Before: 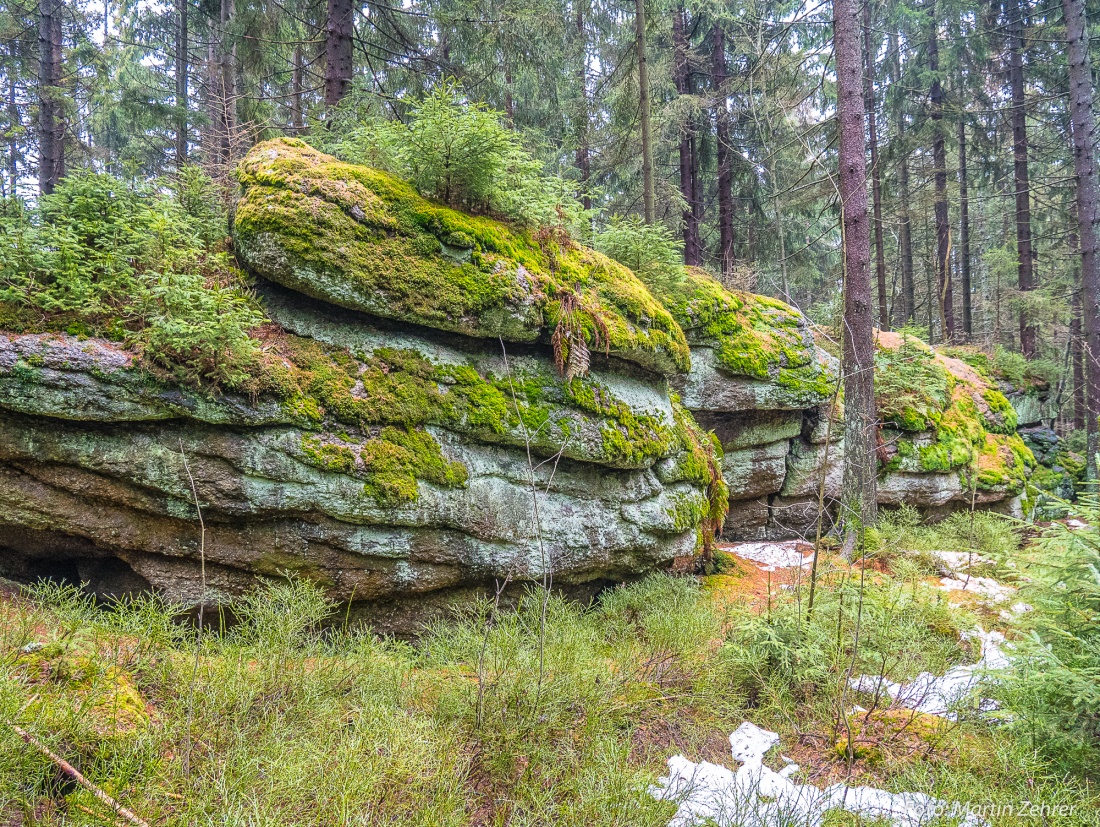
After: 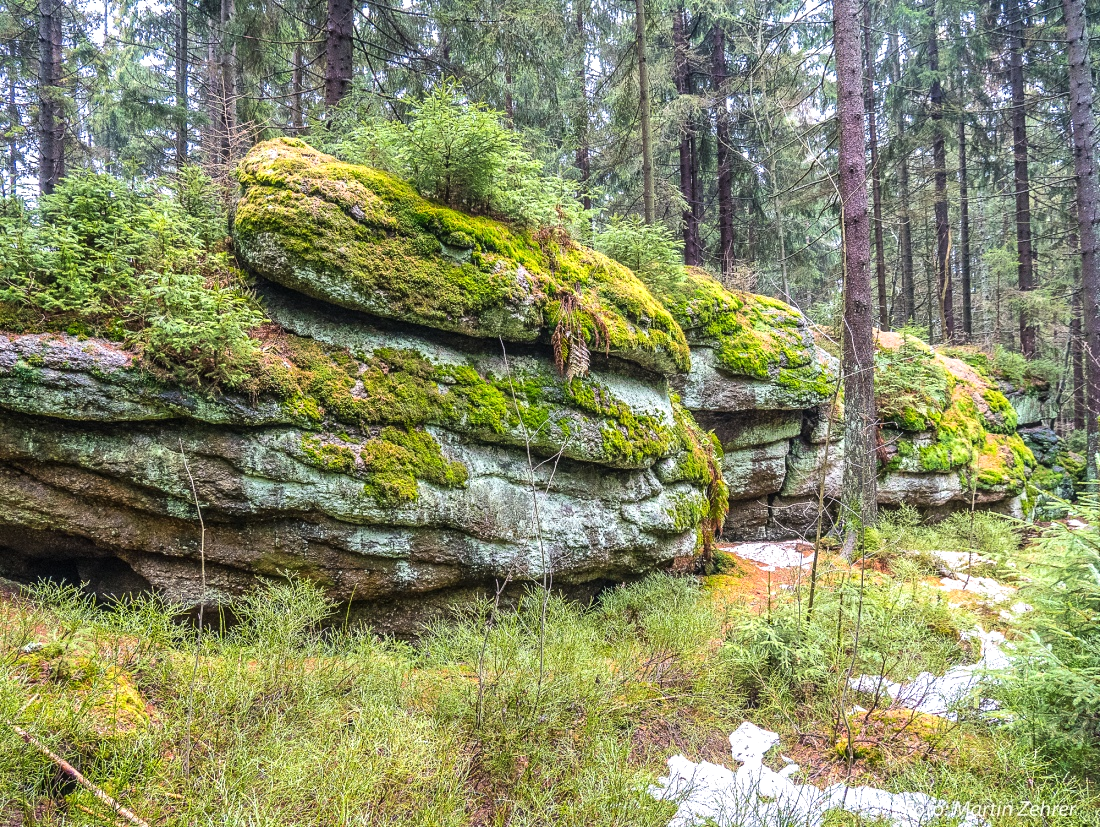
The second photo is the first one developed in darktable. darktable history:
tone equalizer: -8 EV -0.393 EV, -7 EV -0.424 EV, -6 EV -0.371 EV, -5 EV -0.241 EV, -3 EV 0.237 EV, -2 EV 0.331 EV, -1 EV 0.368 EV, +0 EV 0.39 EV, edges refinement/feathering 500, mask exposure compensation -1.57 EV, preserve details no
